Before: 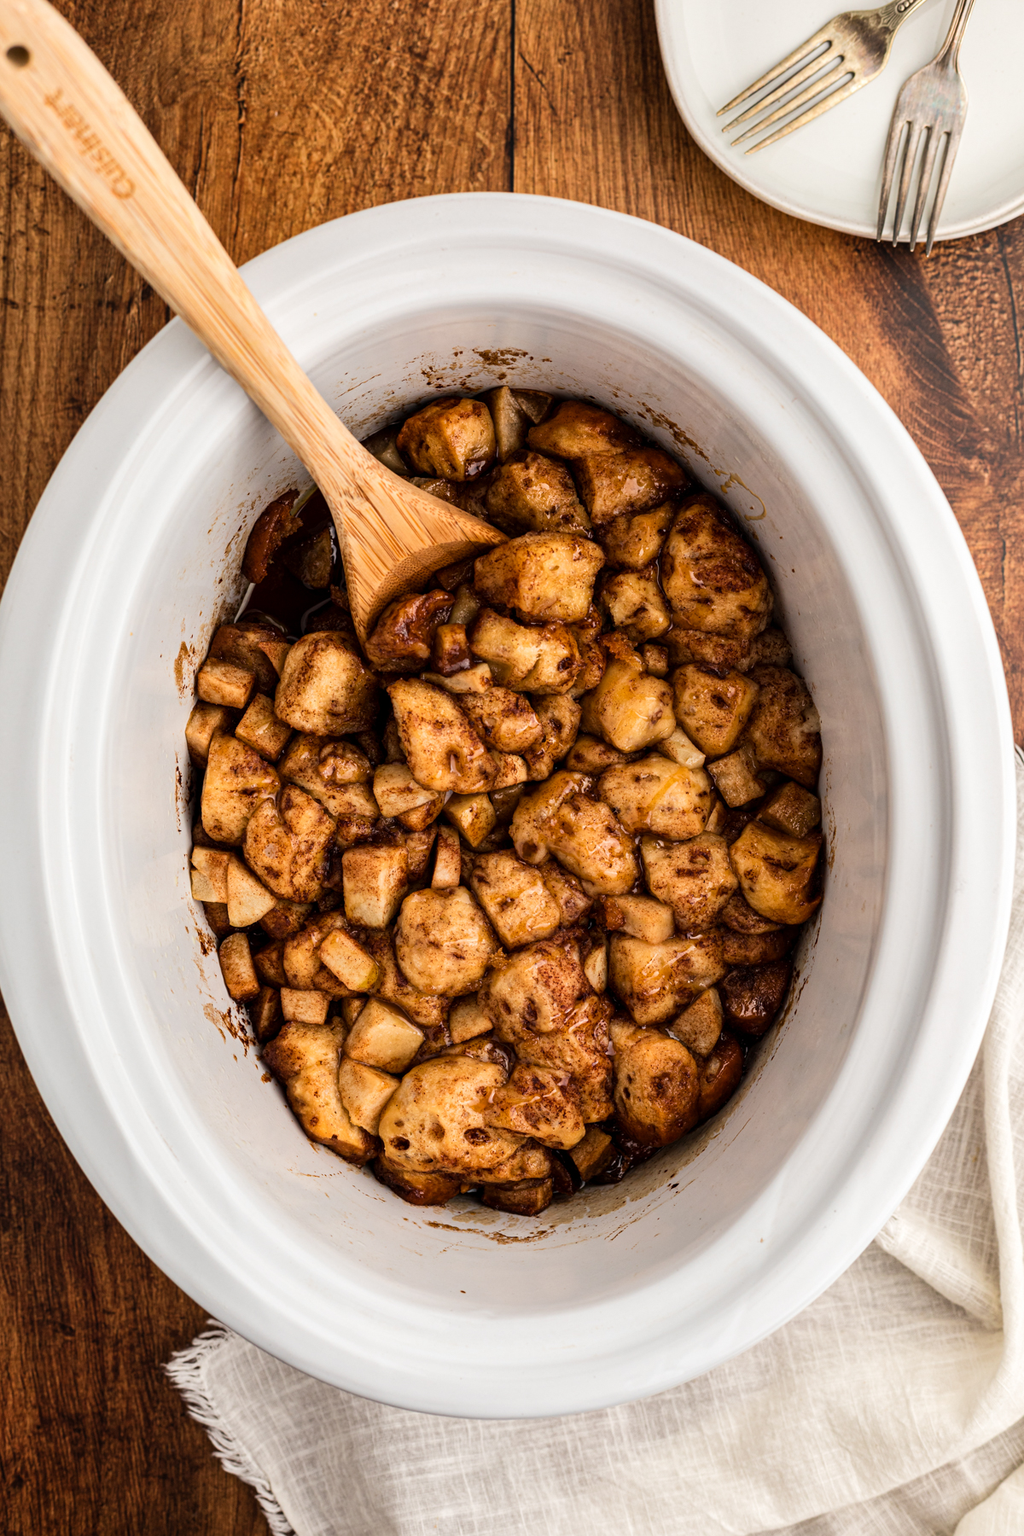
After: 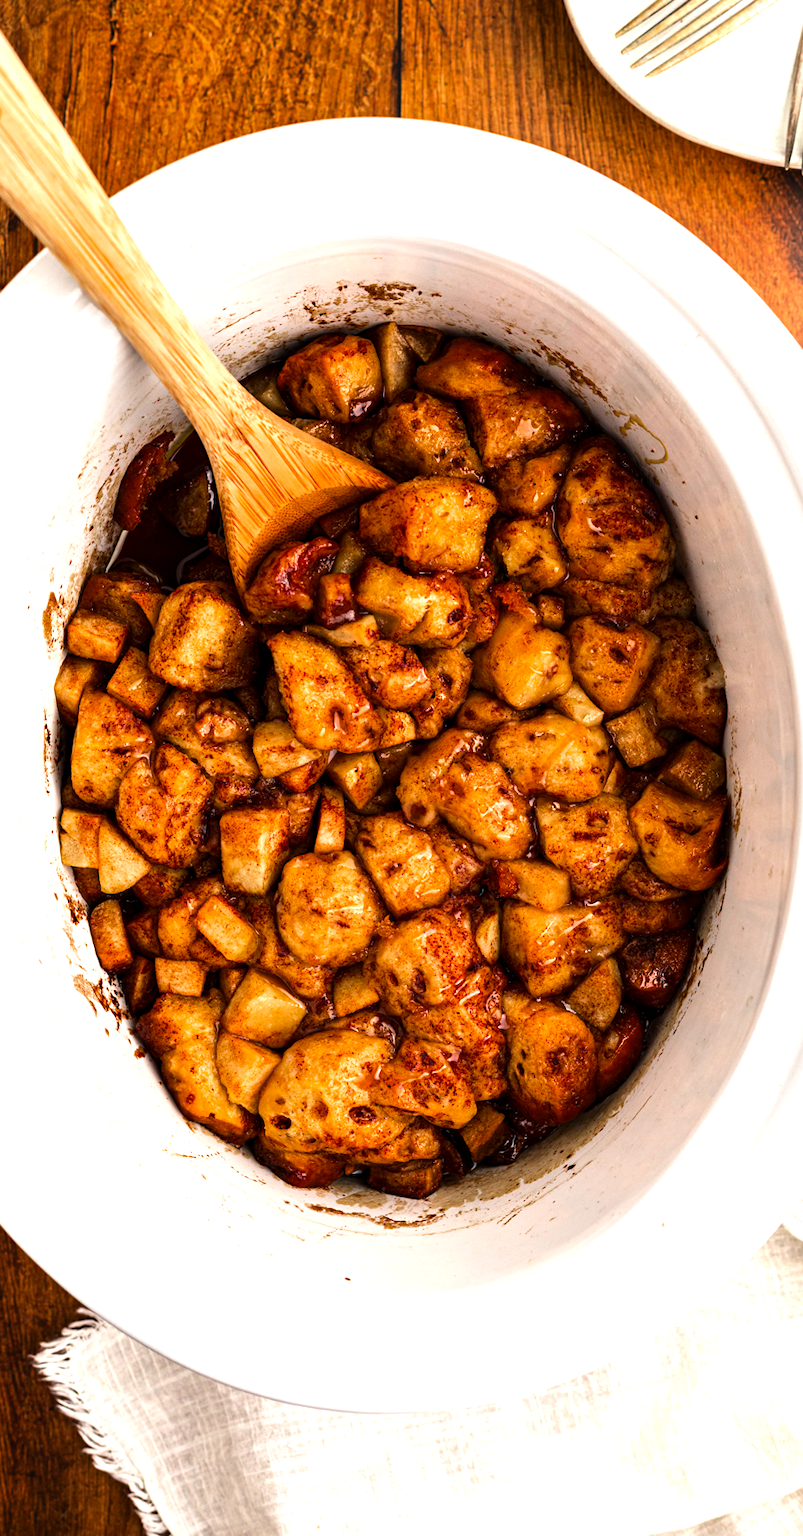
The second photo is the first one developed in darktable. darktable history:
exposure: exposure 0.694 EV, compensate highlight preservation false
tone equalizer: -8 EV -0.437 EV, -7 EV -0.385 EV, -6 EV -0.336 EV, -5 EV -0.204 EV, -3 EV 0.22 EV, -2 EV 0.351 EV, -1 EV 0.395 EV, +0 EV 0.443 EV, edges refinement/feathering 500, mask exposure compensation -1.57 EV, preserve details no
crop and rotate: left 13.085%, top 5.306%, right 12.582%
color zones: curves: ch0 [(0, 0.48) (0.209, 0.398) (0.305, 0.332) (0.429, 0.493) (0.571, 0.5) (0.714, 0.5) (0.857, 0.5) (1, 0.48)]; ch1 [(0, 0.633) (0.143, 0.586) (0.286, 0.489) (0.429, 0.448) (0.571, 0.31) (0.714, 0.335) (0.857, 0.492) (1, 0.633)]; ch2 [(0, 0.448) (0.143, 0.498) (0.286, 0.5) (0.429, 0.5) (0.571, 0.5) (0.714, 0.5) (0.857, 0.5) (1, 0.448)], mix 30.7%
